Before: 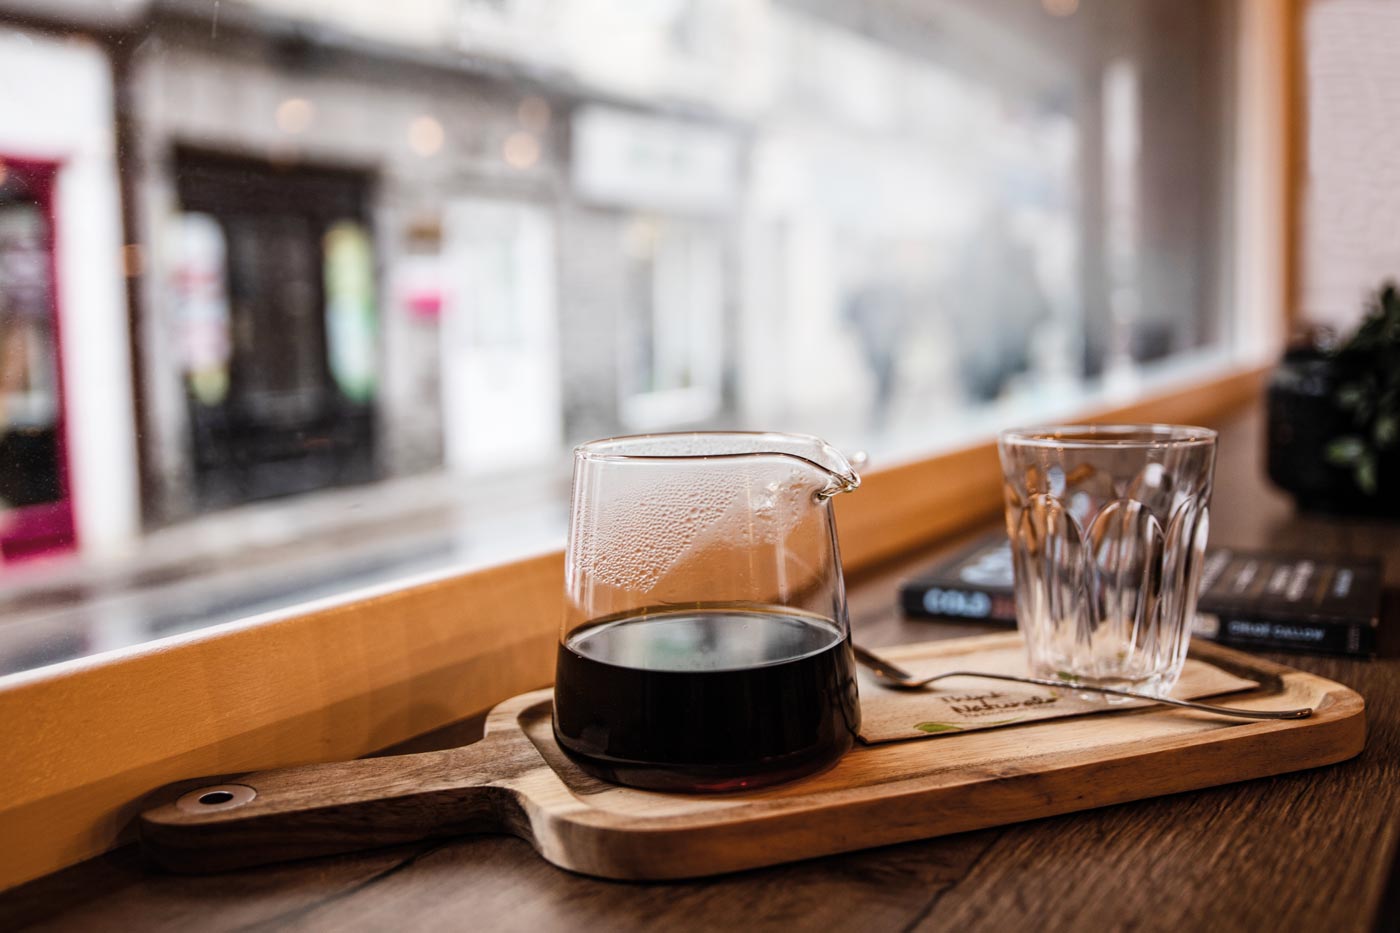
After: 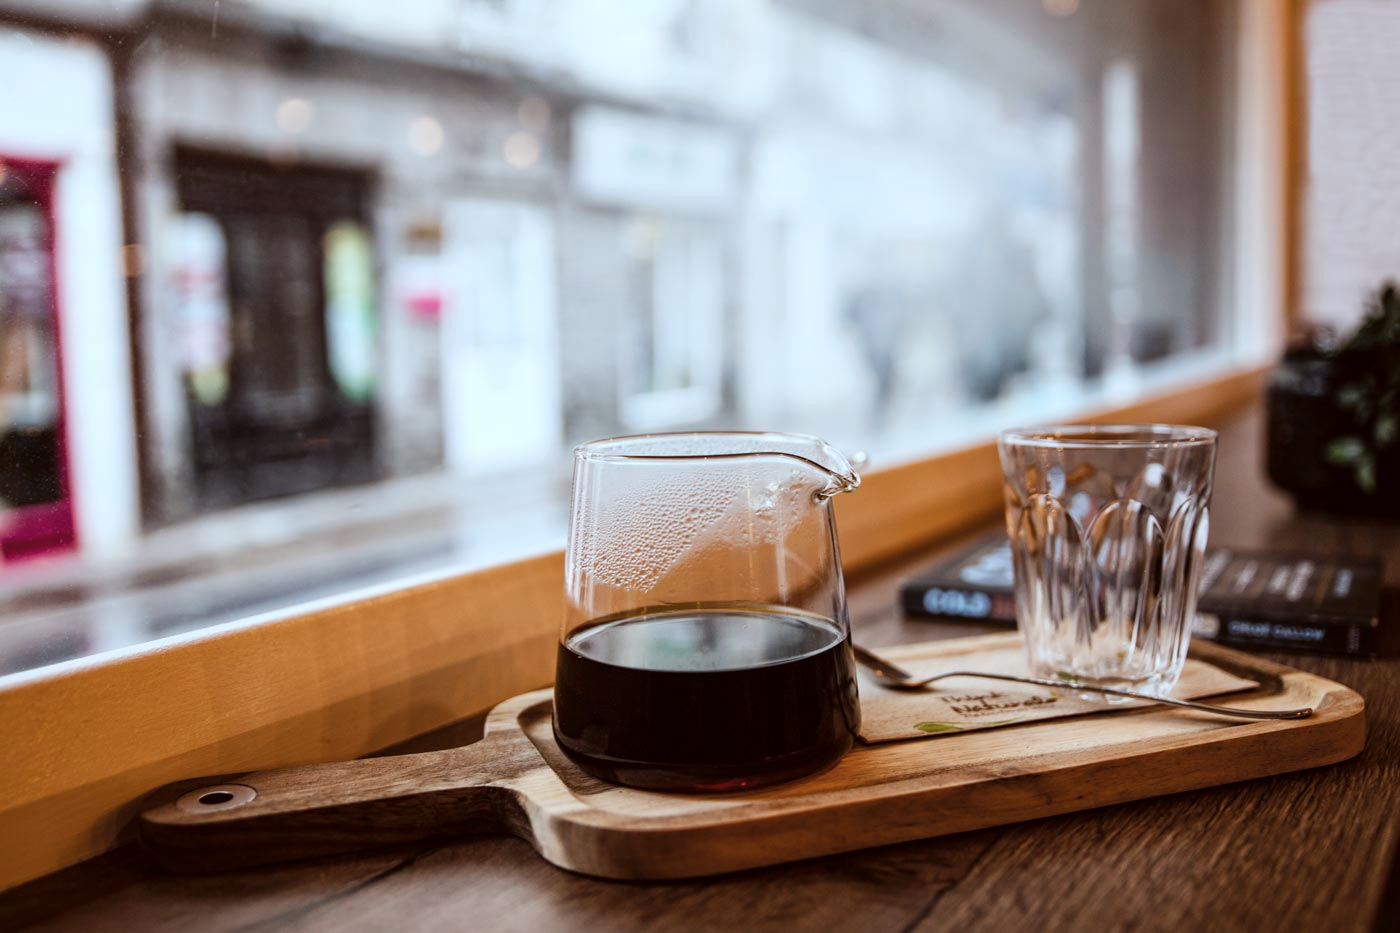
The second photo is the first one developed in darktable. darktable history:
tone equalizer: on, module defaults
white balance: red 0.974, blue 1.044
color correction: highlights a* -4.98, highlights b* -3.76, shadows a* 3.83, shadows b* 4.08
